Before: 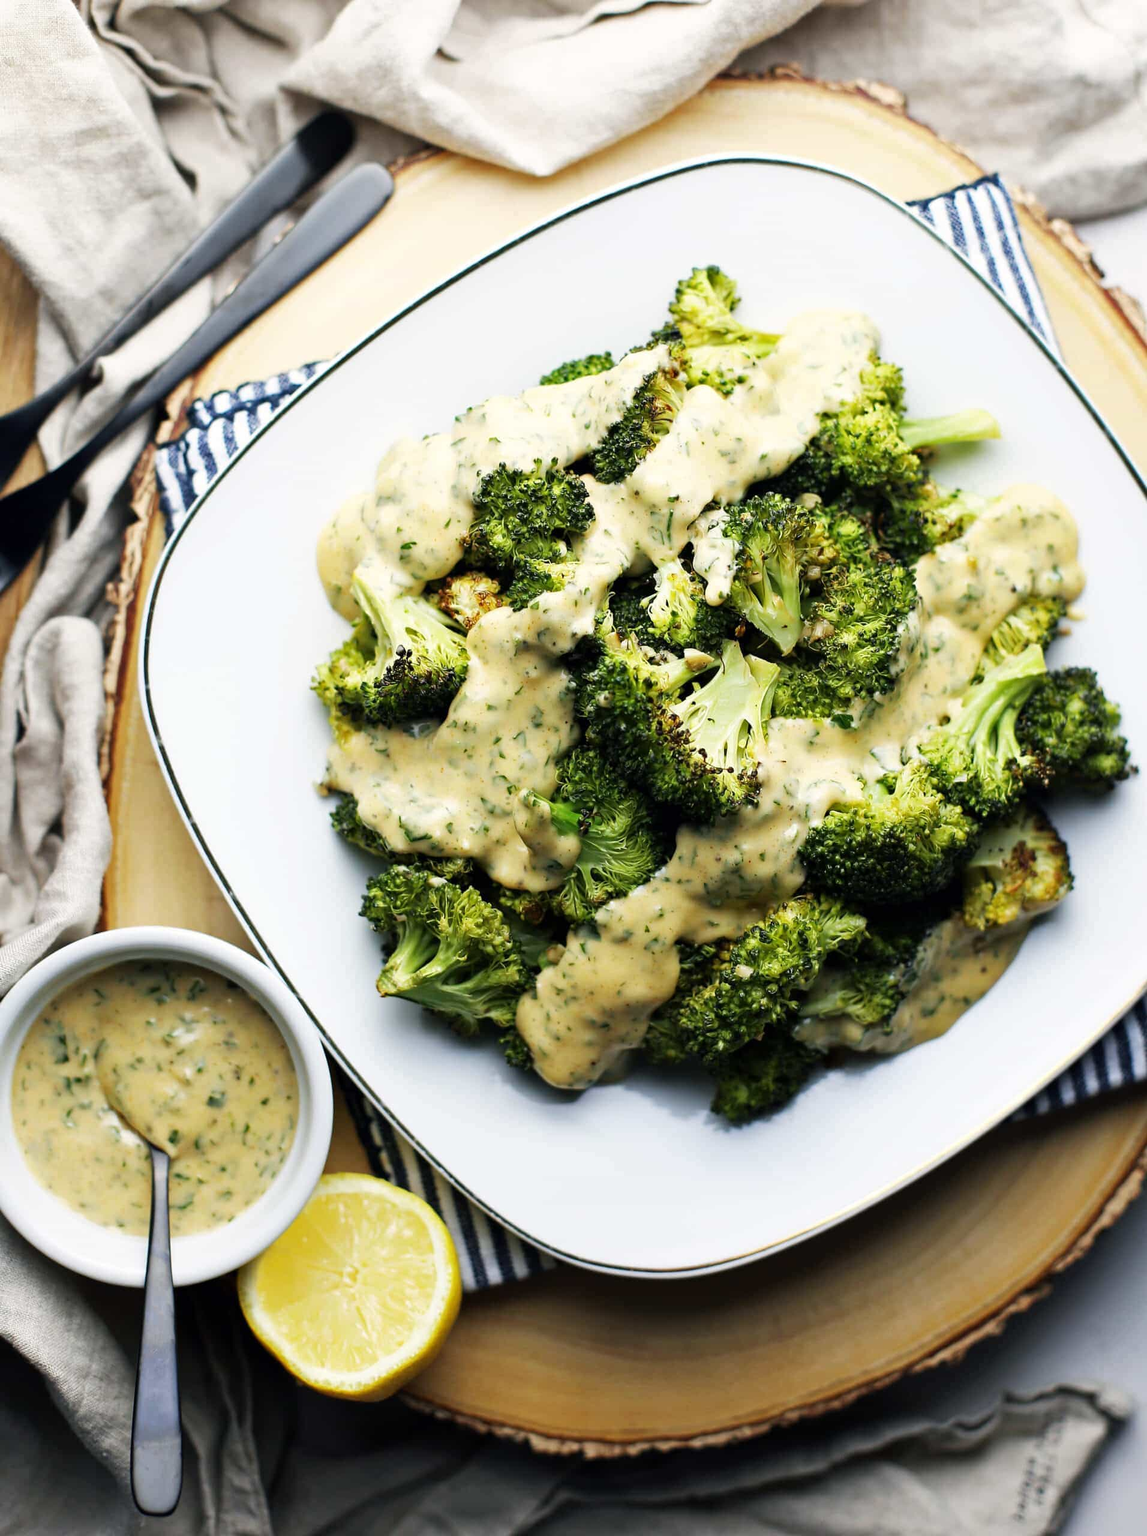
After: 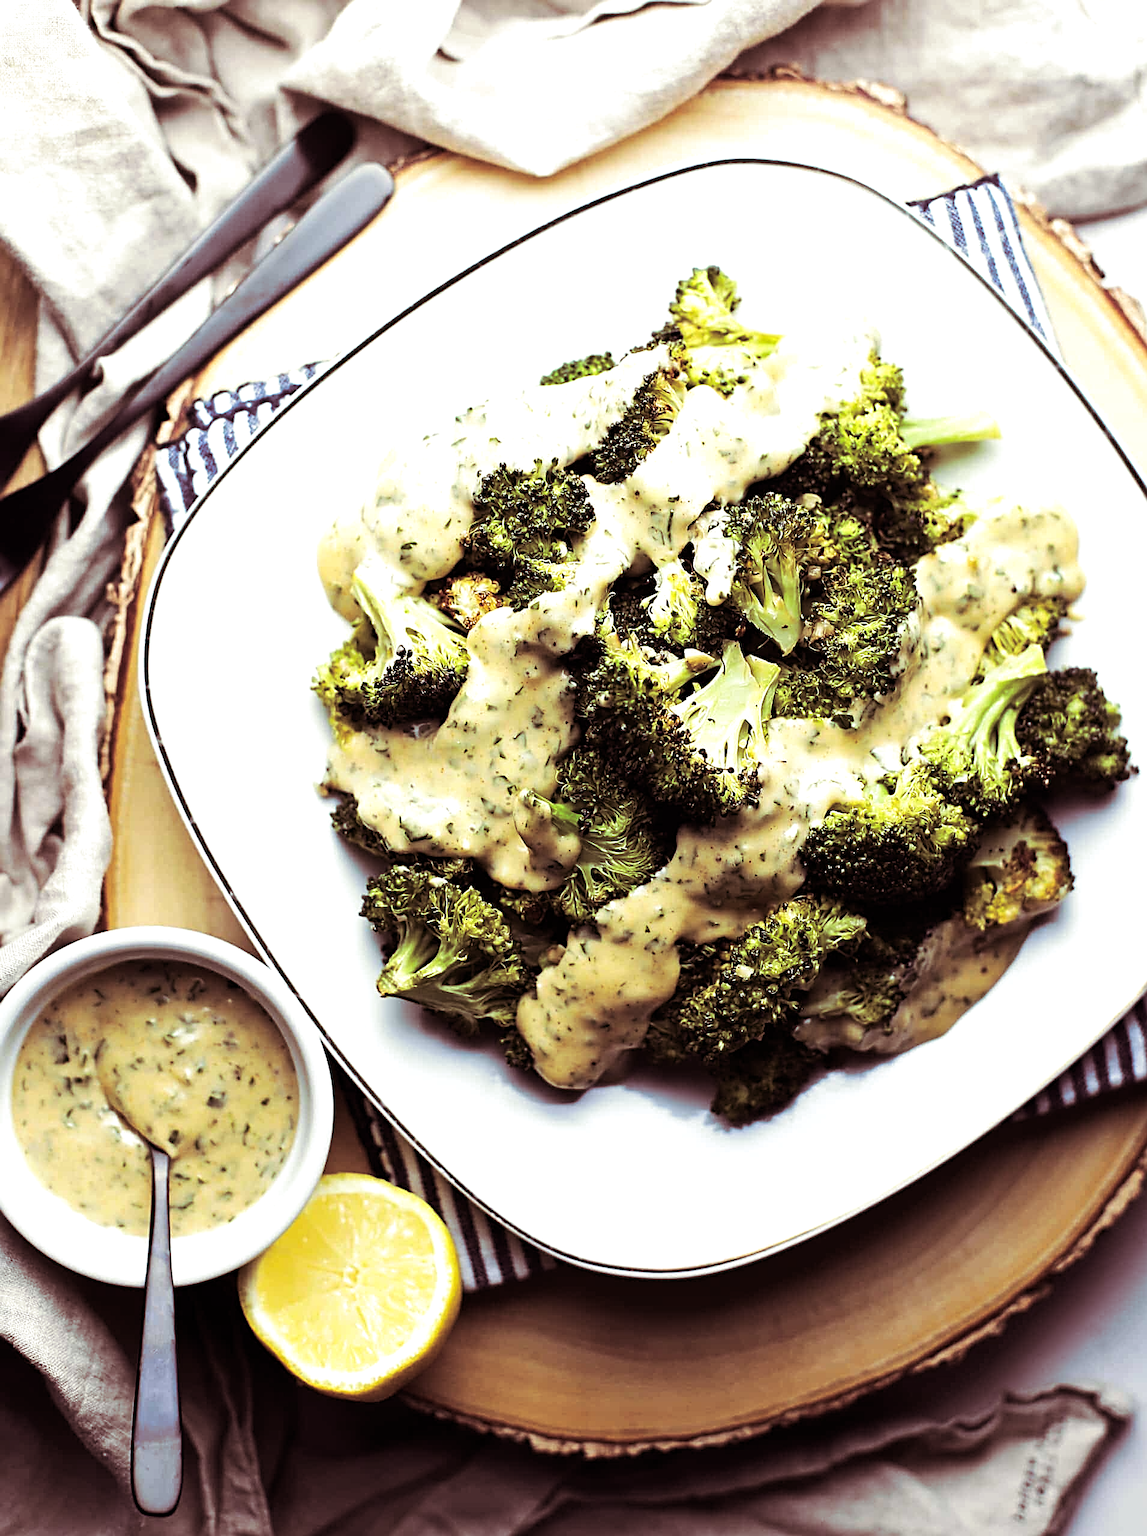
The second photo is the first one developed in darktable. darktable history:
tone equalizer: -8 EV -0.417 EV, -7 EV -0.389 EV, -6 EV -0.333 EV, -5 EV -0.222 EV, -3 EV 0.222 EV, -2 EV 0.333 EV, -1 EV 0.389 EV, +0 EV 0.417 EV, edges refinement/feathering 500, mask exposure compensation -1.57 EV, preserve details no
split-toning: on, module defaults
sharpen: radius 2.531, amount 0.628
